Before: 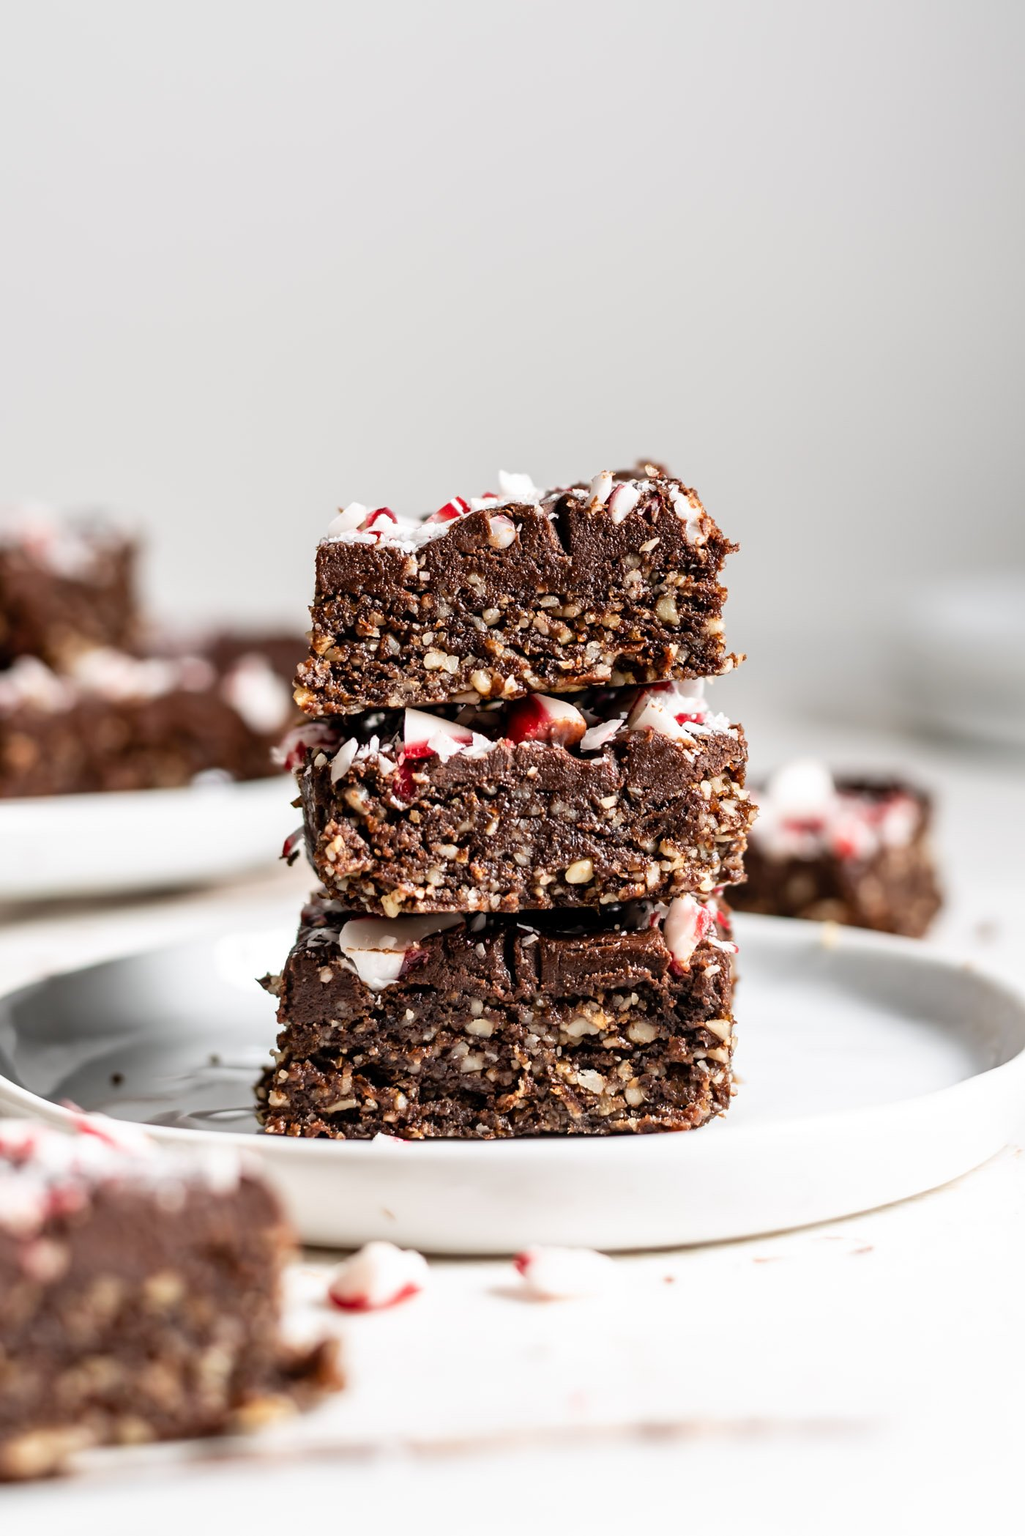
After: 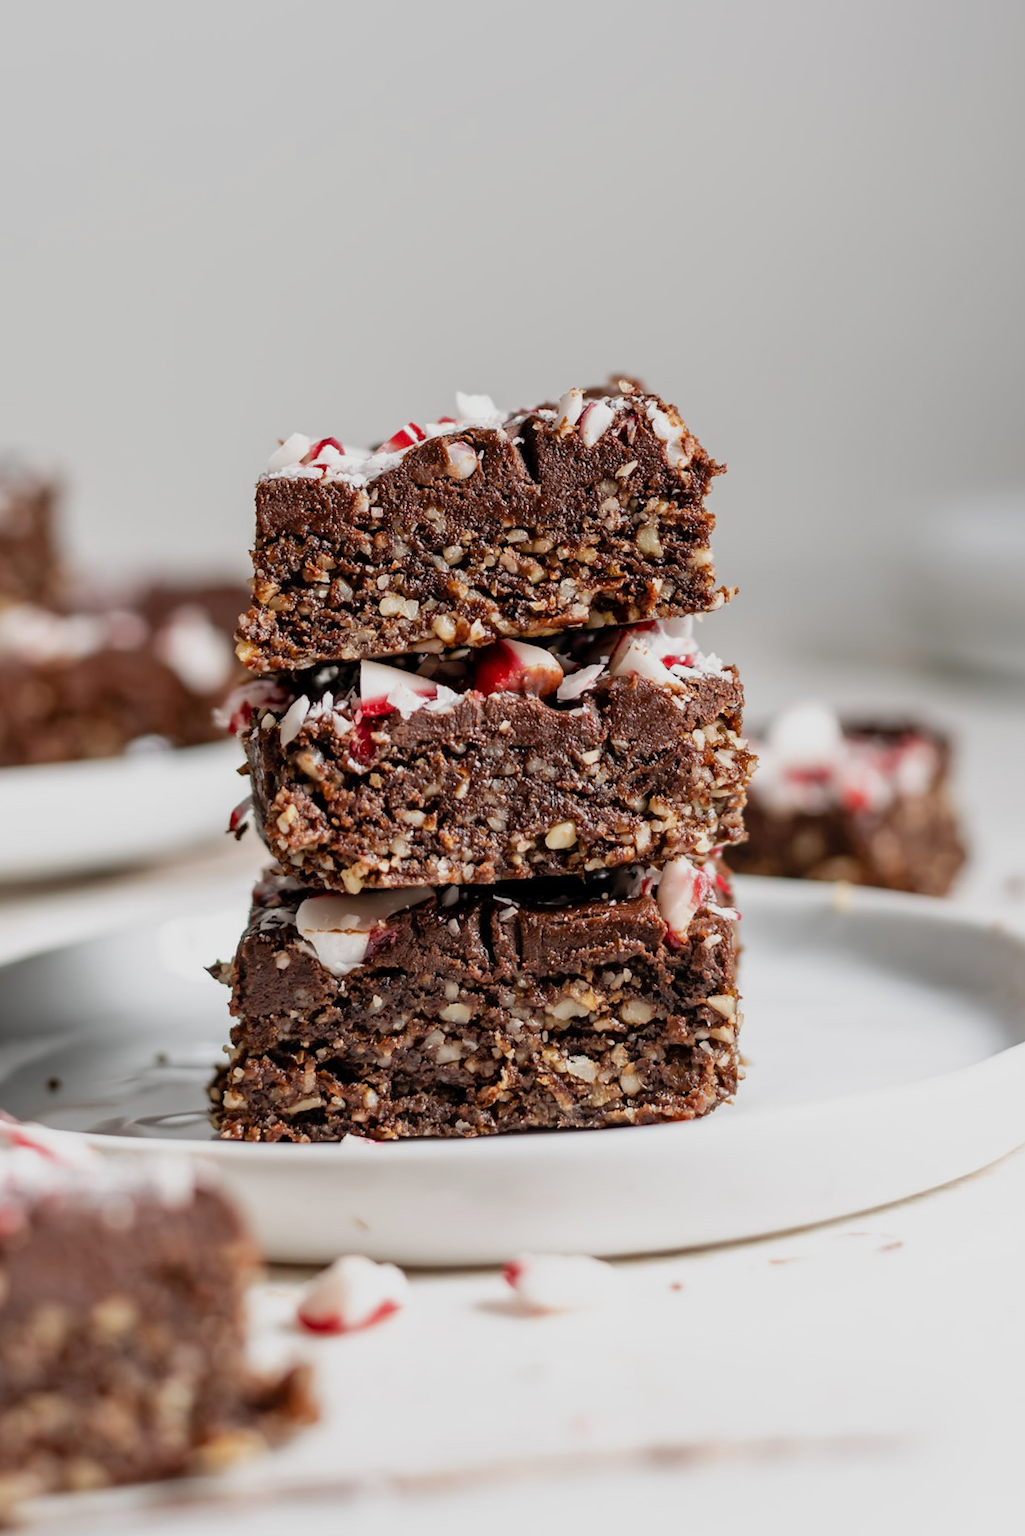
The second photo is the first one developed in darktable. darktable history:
crop and rotate: angle 1.96°, left 5.673%, top 5.673%
tone equalizer: -8 EV 0.25 EV, -7 EV 0.417 EV, -6 EV 0.417 EV, -5 EV 0.25 EV, -3 EV -0.25 EV, -2 EV -0.417 EV, -1 EV -0.417 EV, +0 EV -0.25 EV, edges refinement/feathering 500, mask exposure compensation -1.57 EV, preserve details guided filter
